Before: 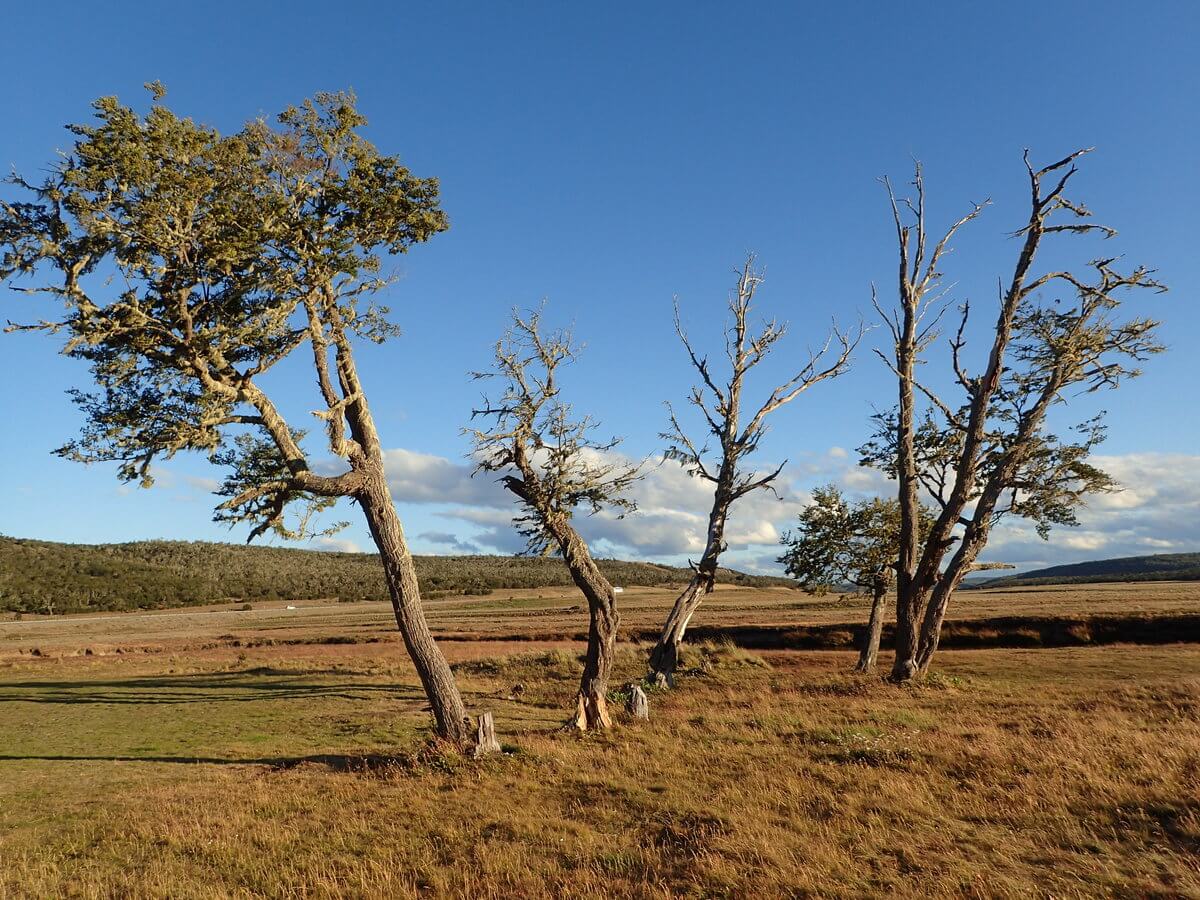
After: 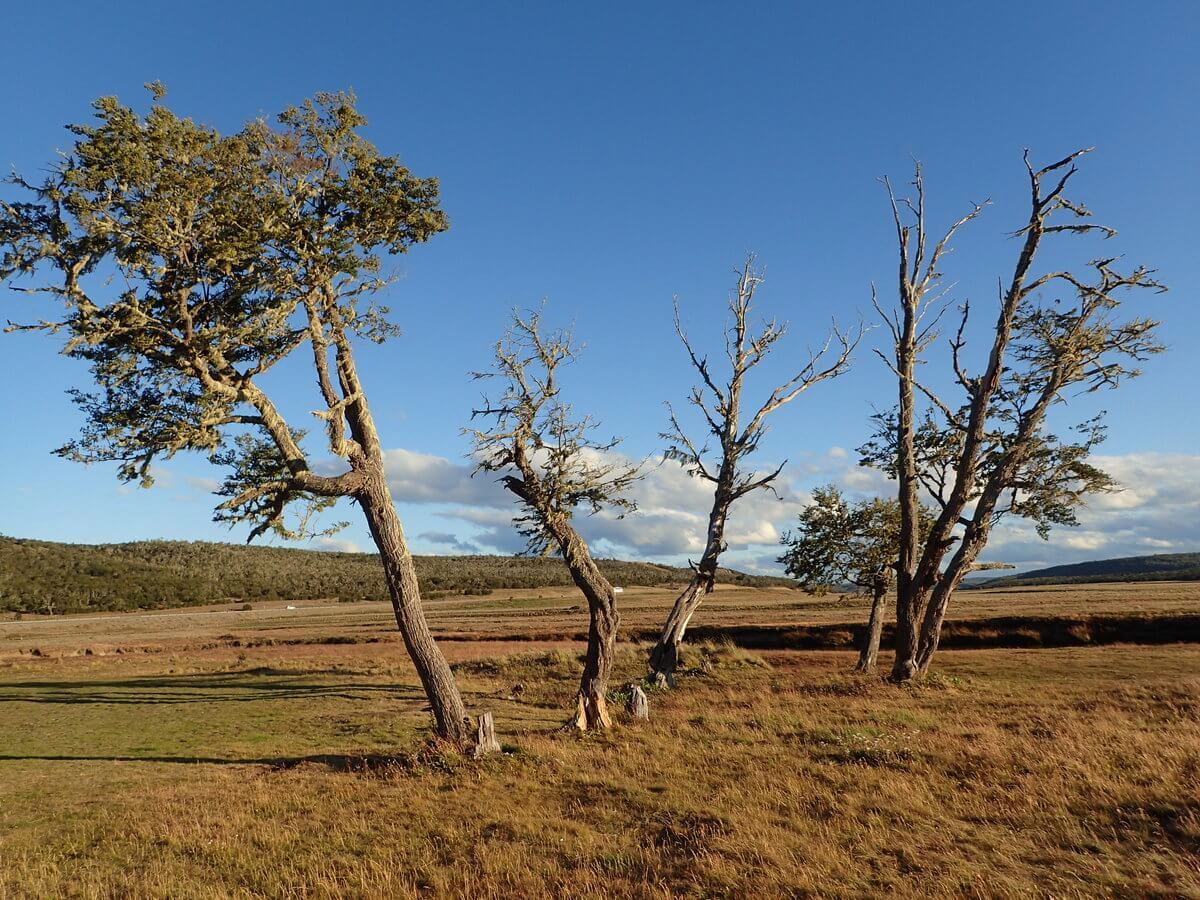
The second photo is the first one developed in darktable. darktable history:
exposure: exposure -0.071 EV, compensate highlight preservation false
